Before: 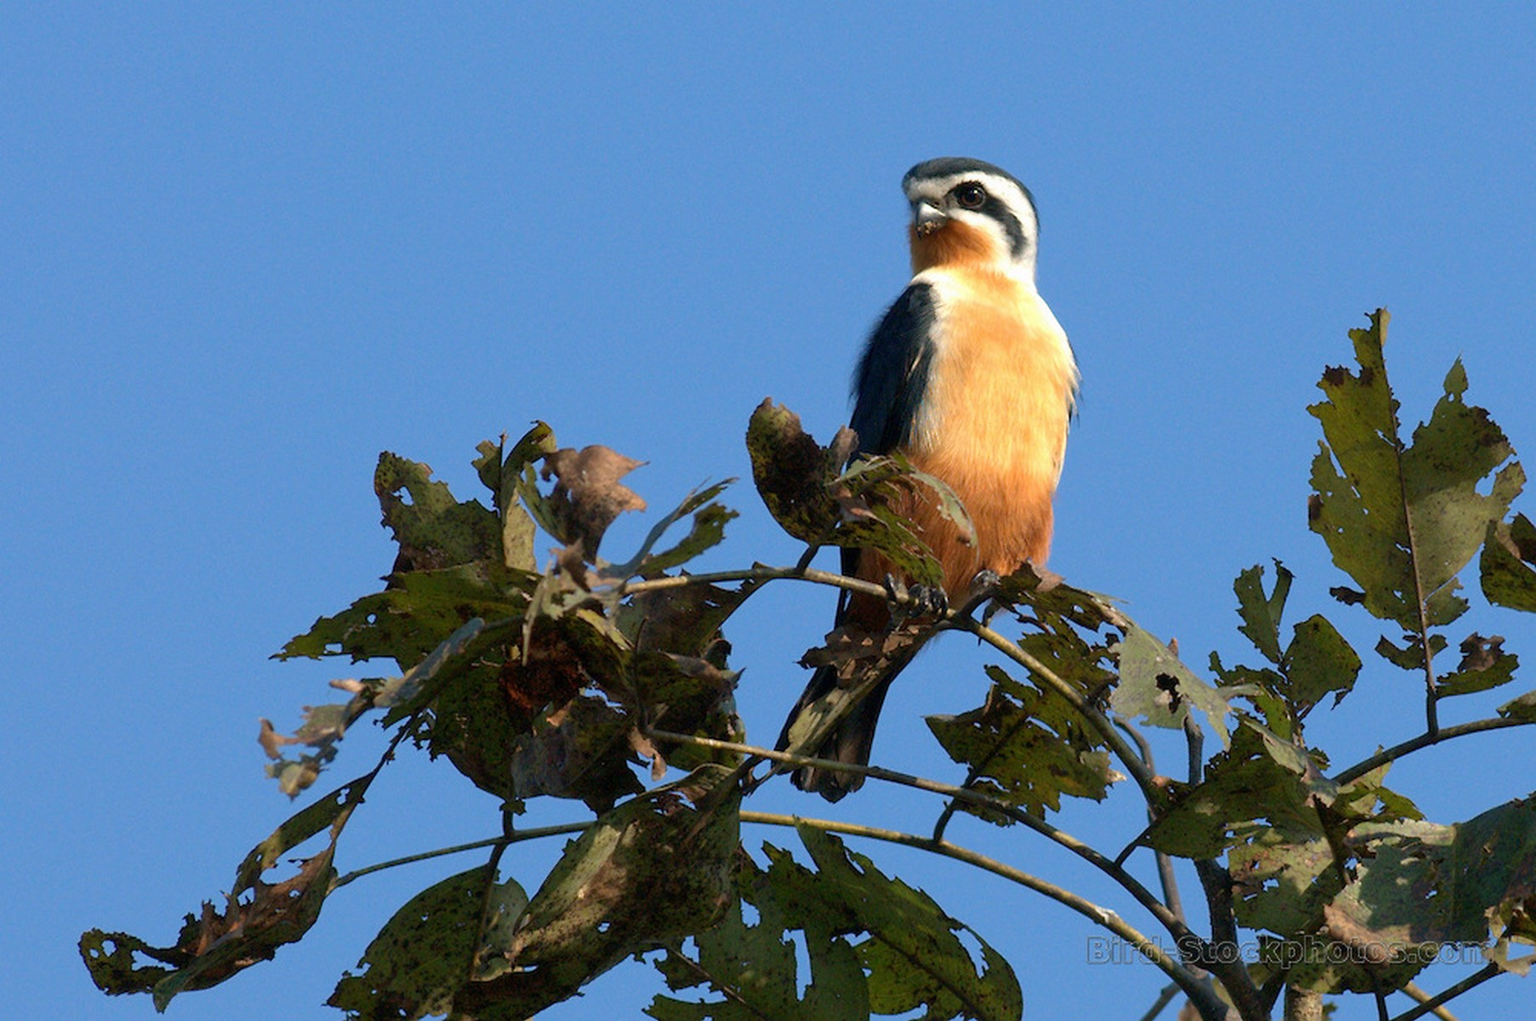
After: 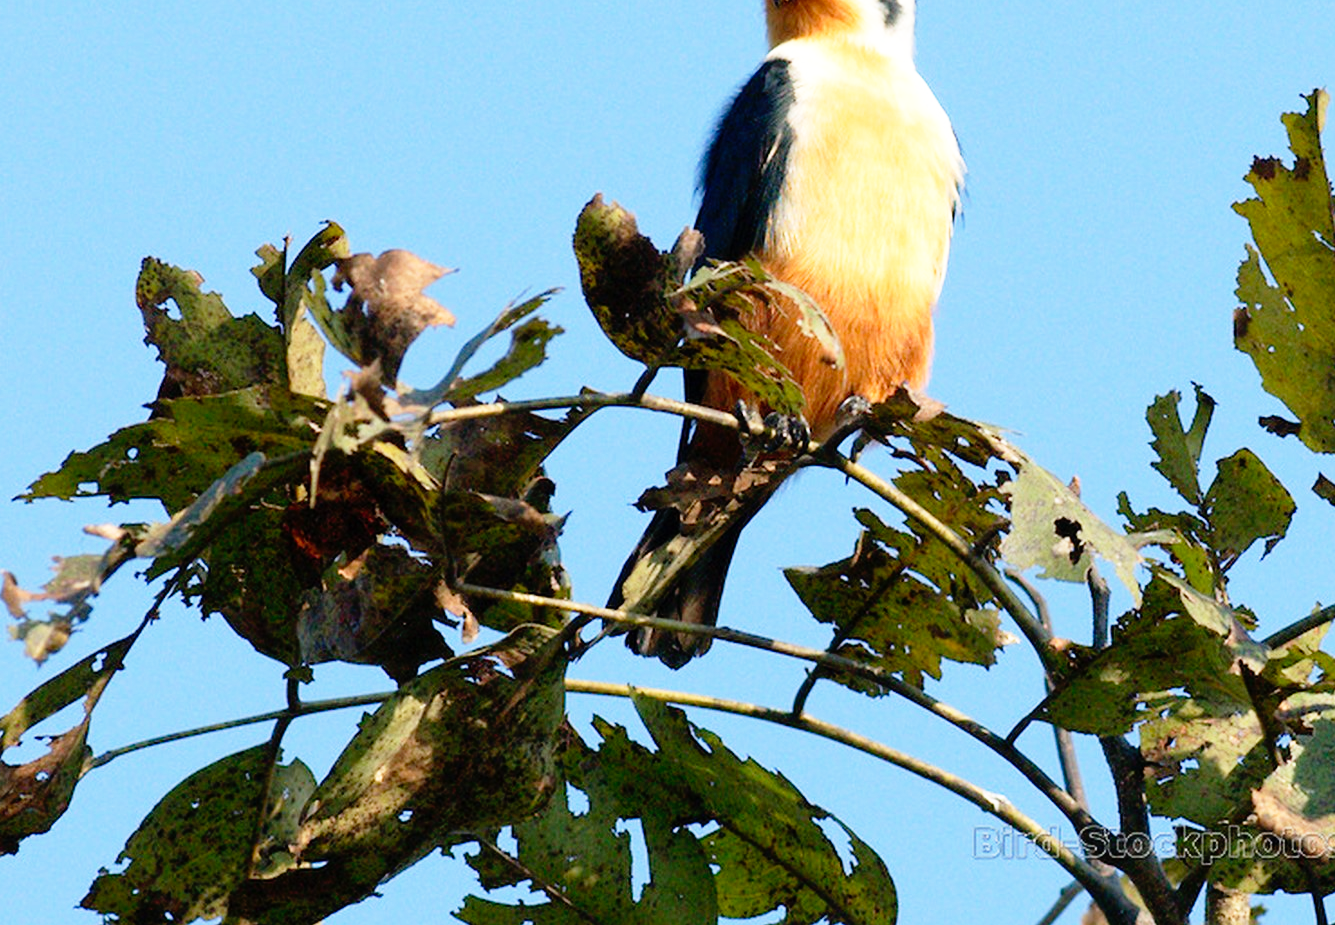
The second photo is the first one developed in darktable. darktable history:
crop: left 16.871%, top 22.857%, right 9.116%
base curve: curves: ch0 [(0, 0) (0.012, 0.01) (0.073, 0.168) (0.31, 0.711) (0.645, 0.957) (1, 1)], preserve colors none
